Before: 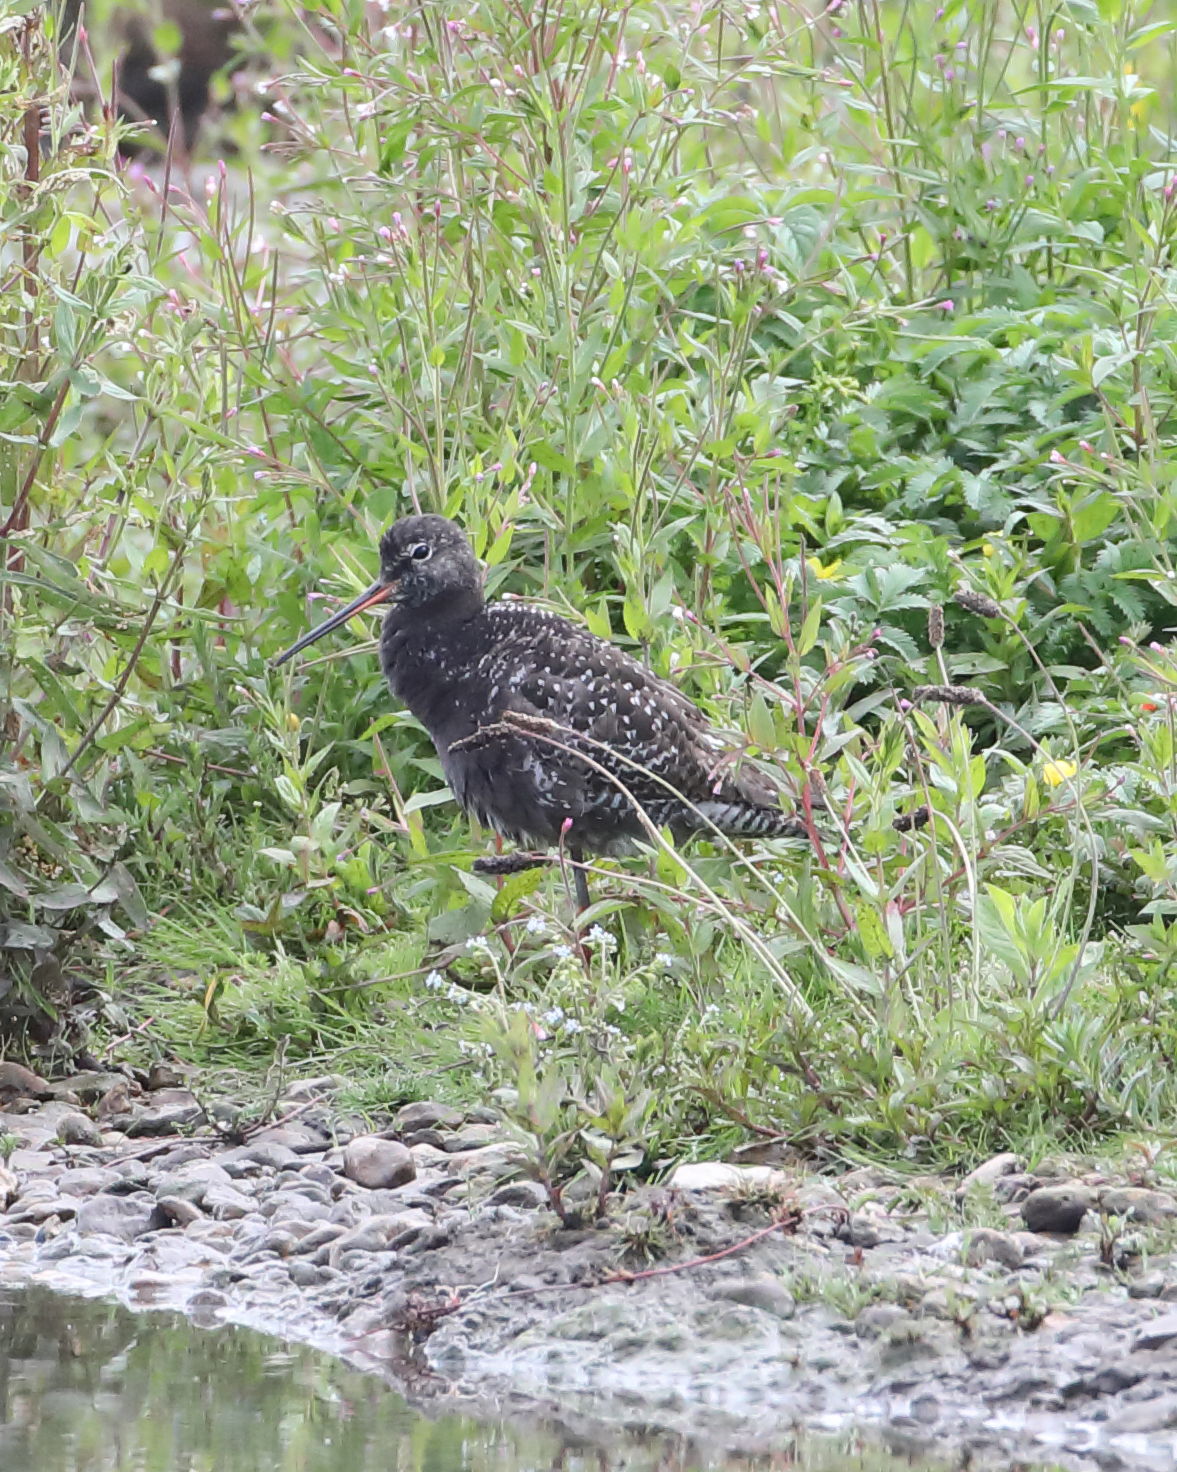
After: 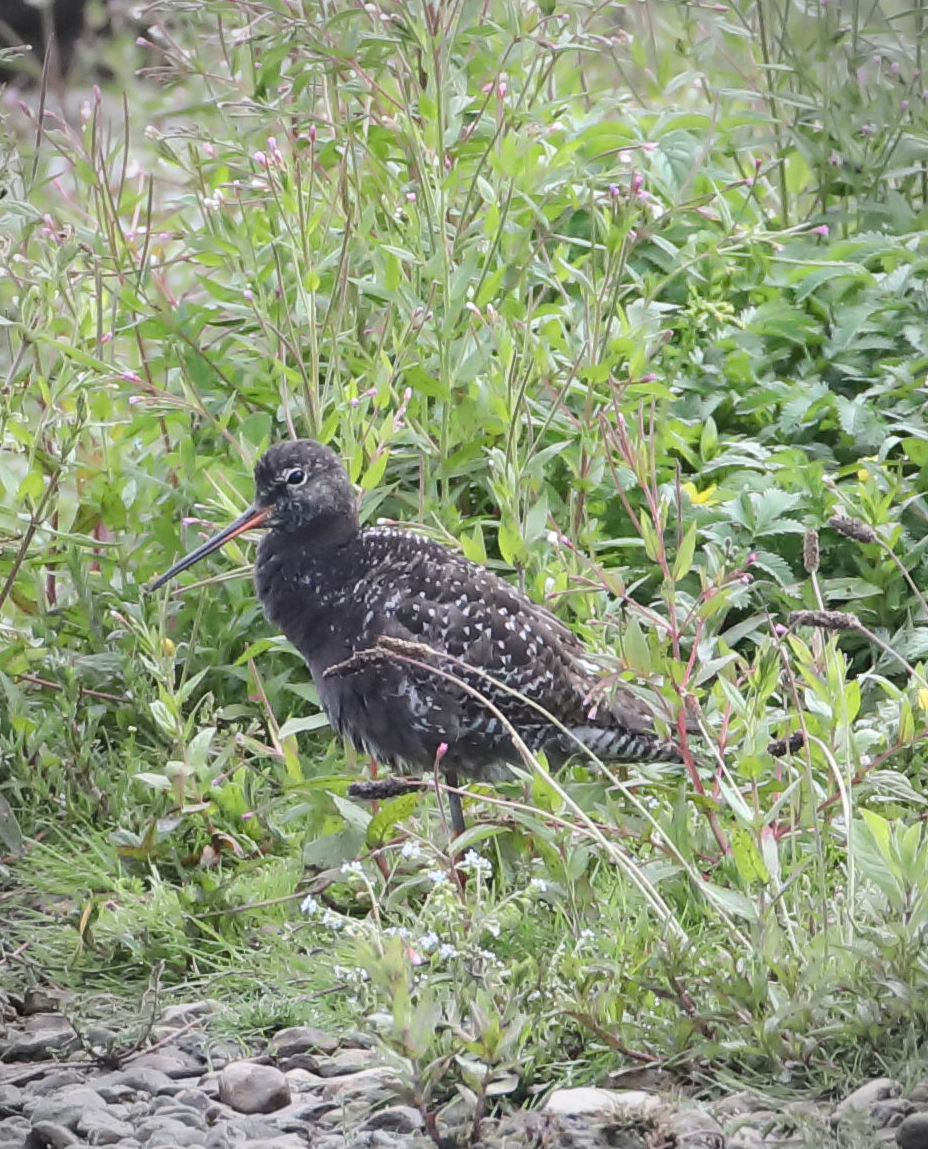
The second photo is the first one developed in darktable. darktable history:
vignetting: fall-off start 79.77%, brightness -0.439, saturation -0.69
crop and rotate: left 10.729%, top 5.096%, right 10.406%, bottom 16.837%
